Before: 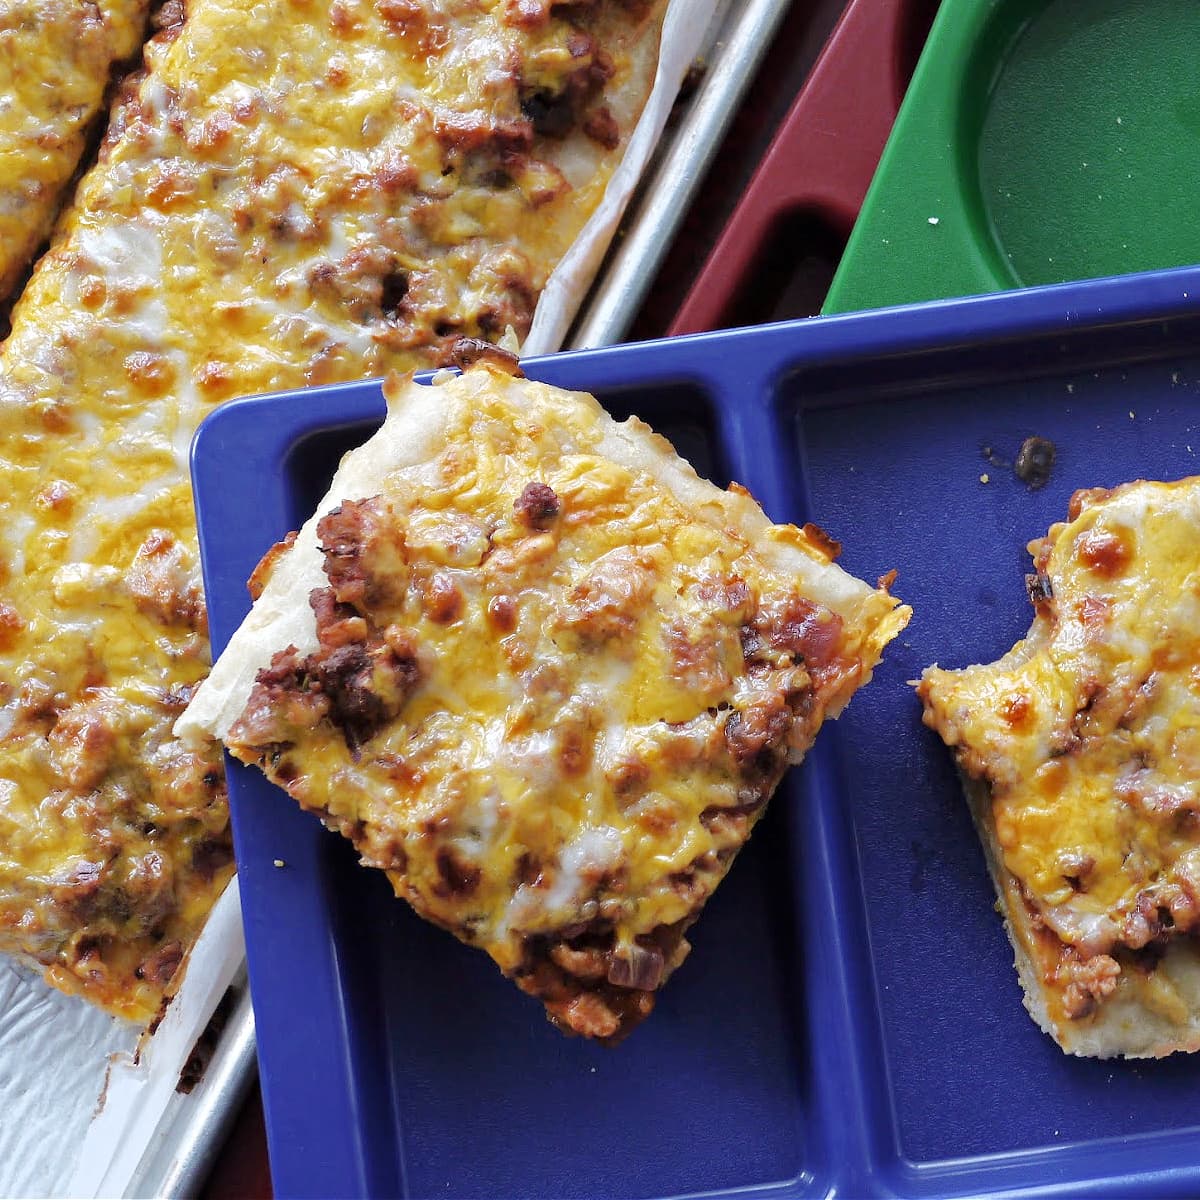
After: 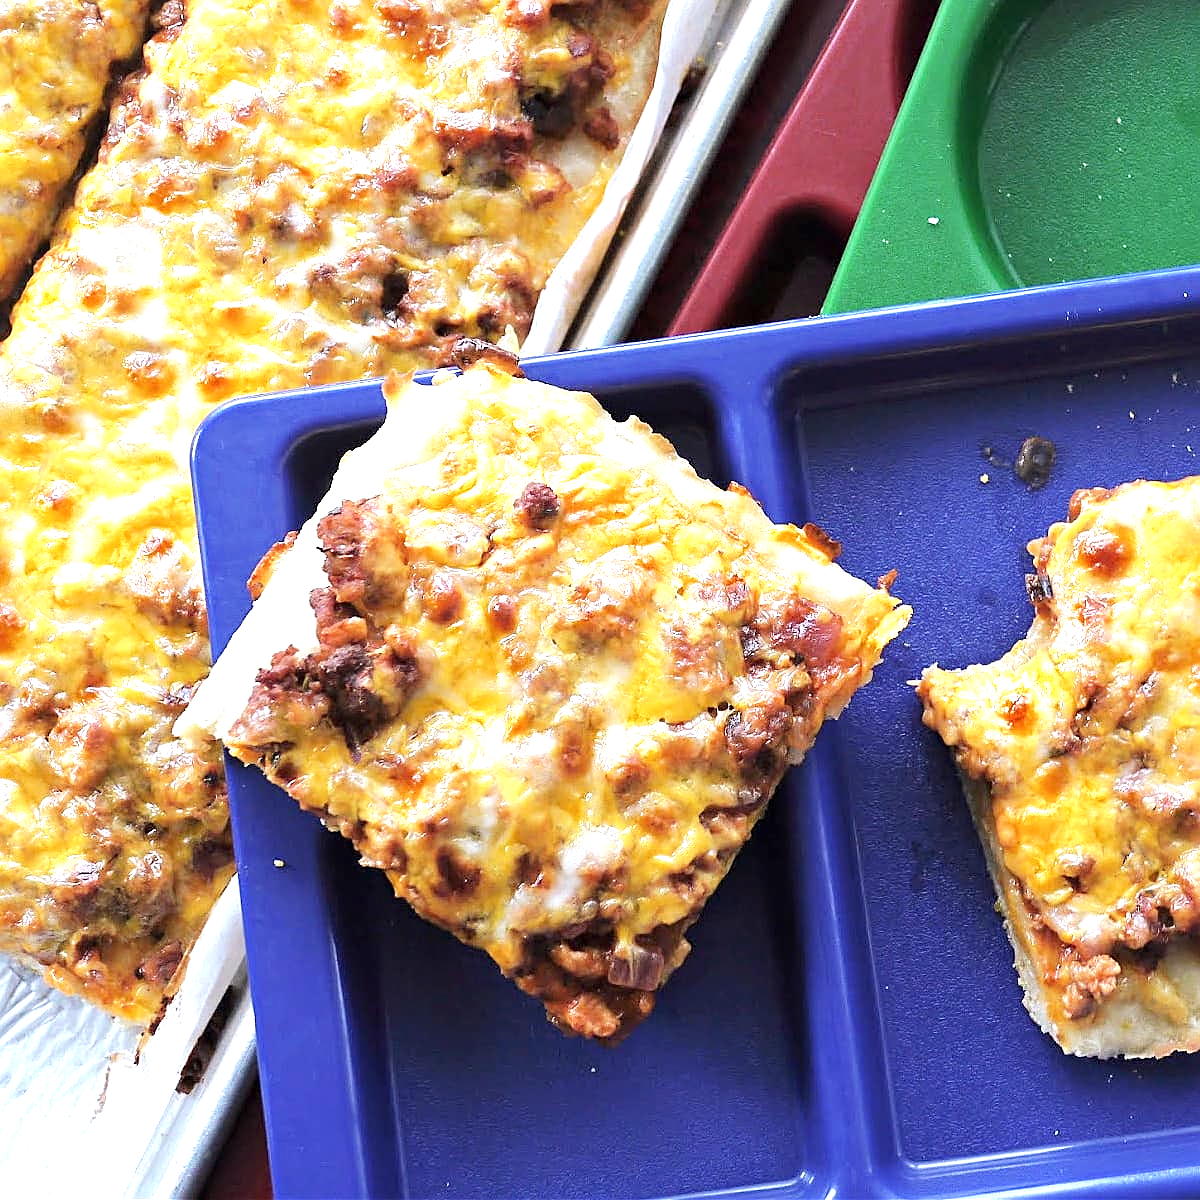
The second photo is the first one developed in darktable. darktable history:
exposure: black level correction 0, exposure 0.95 EV, compensate highlight preservation false
sharpen: on, module defaults
